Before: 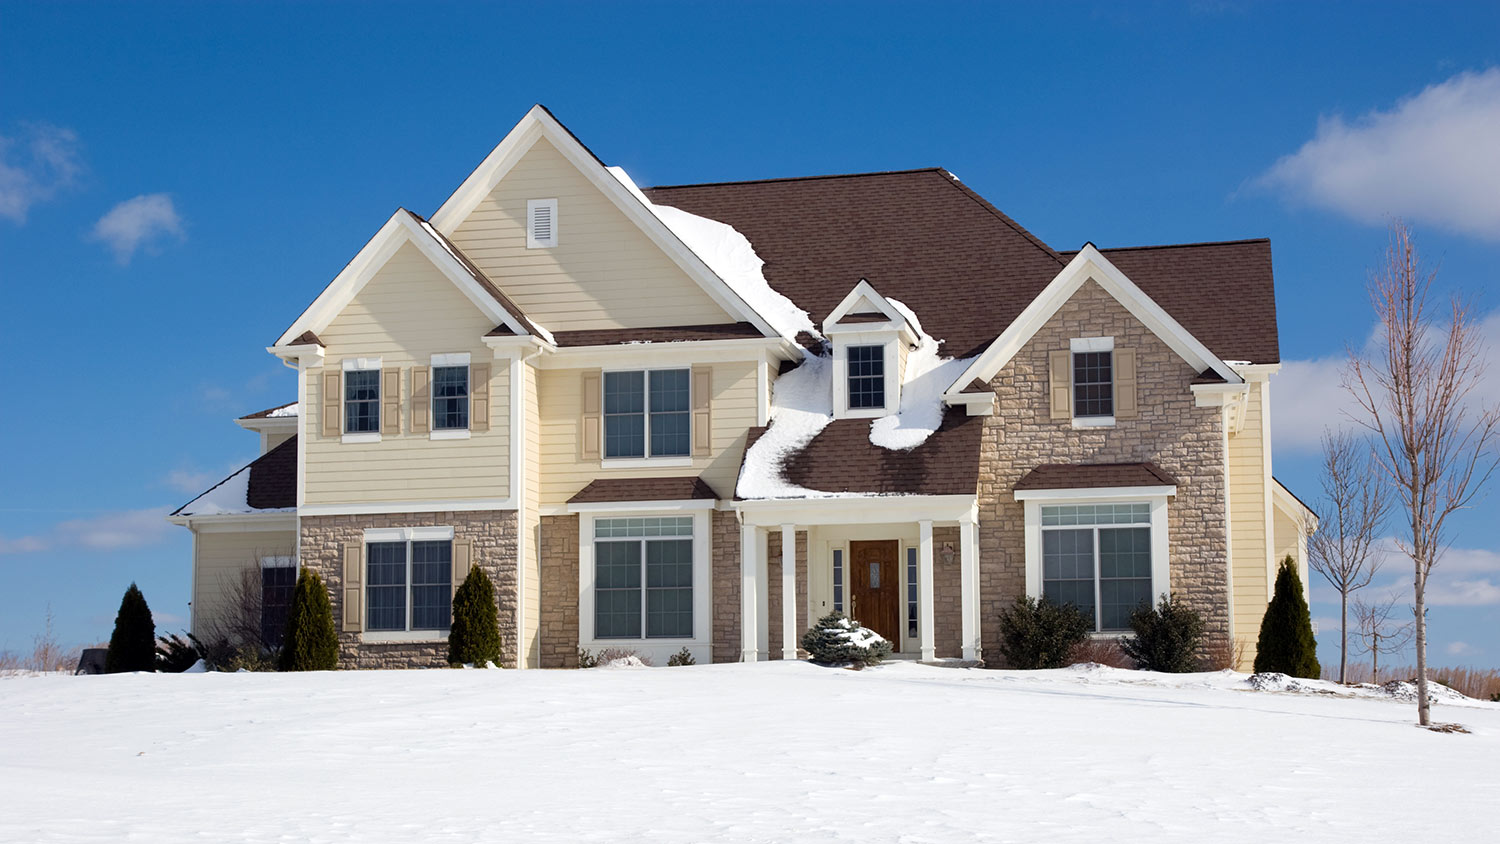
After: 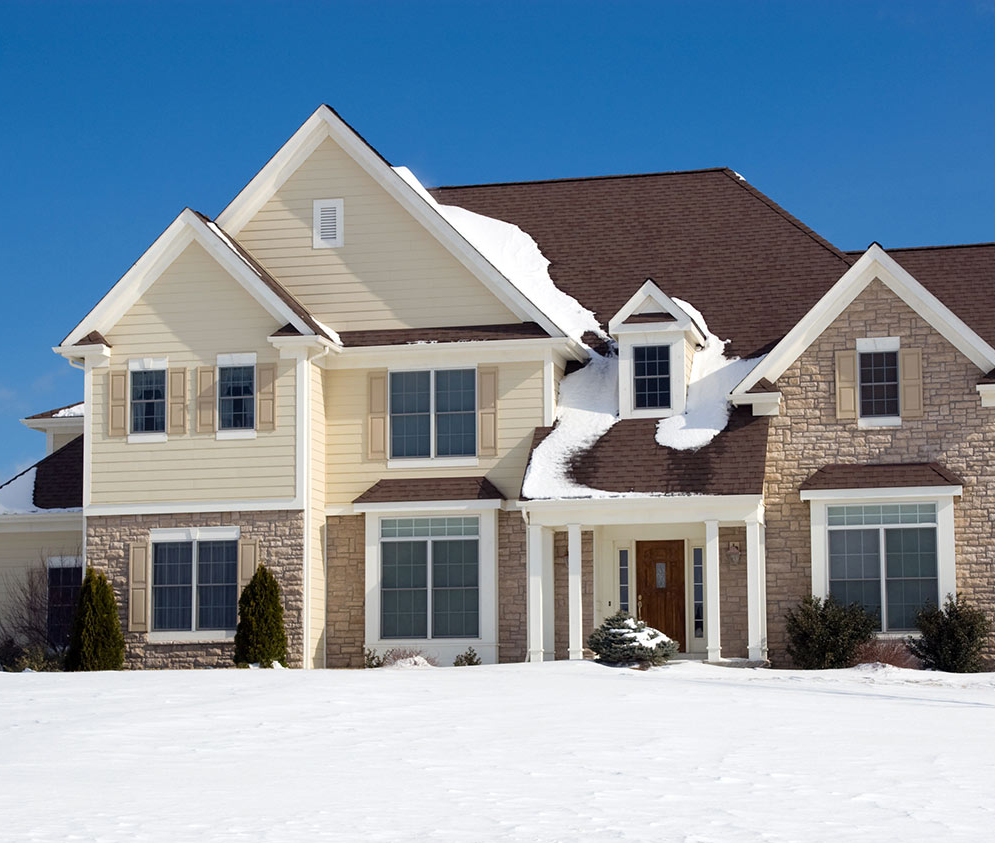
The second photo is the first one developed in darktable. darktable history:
crop and rotate: left 14.303%, right 19.335%
